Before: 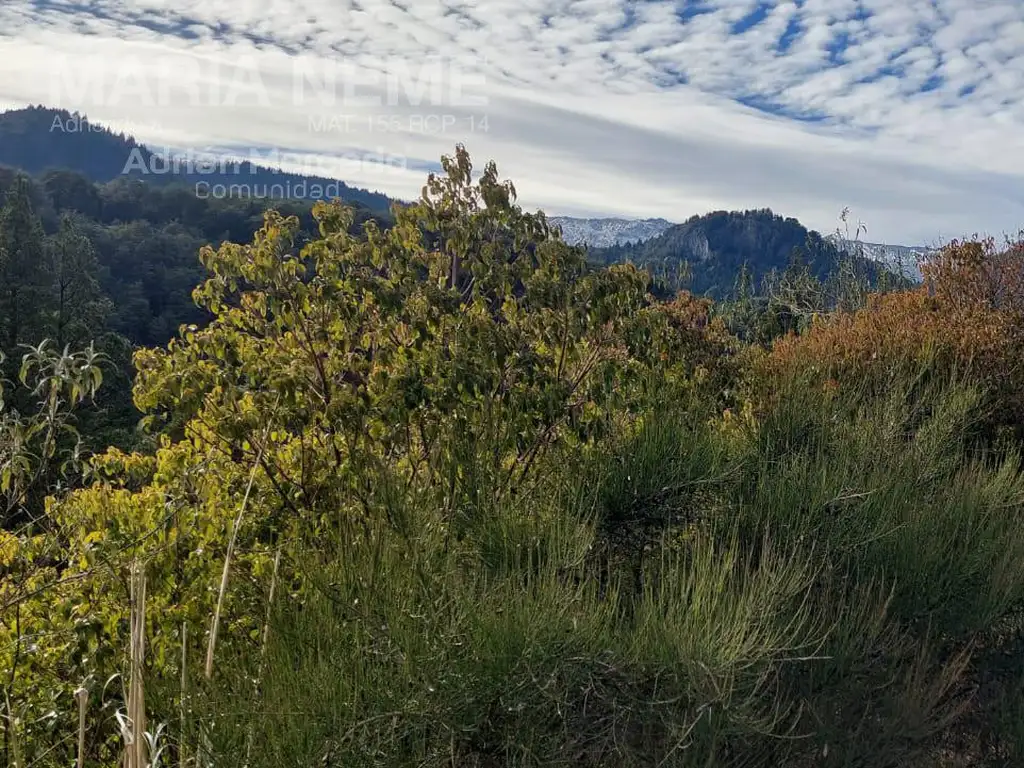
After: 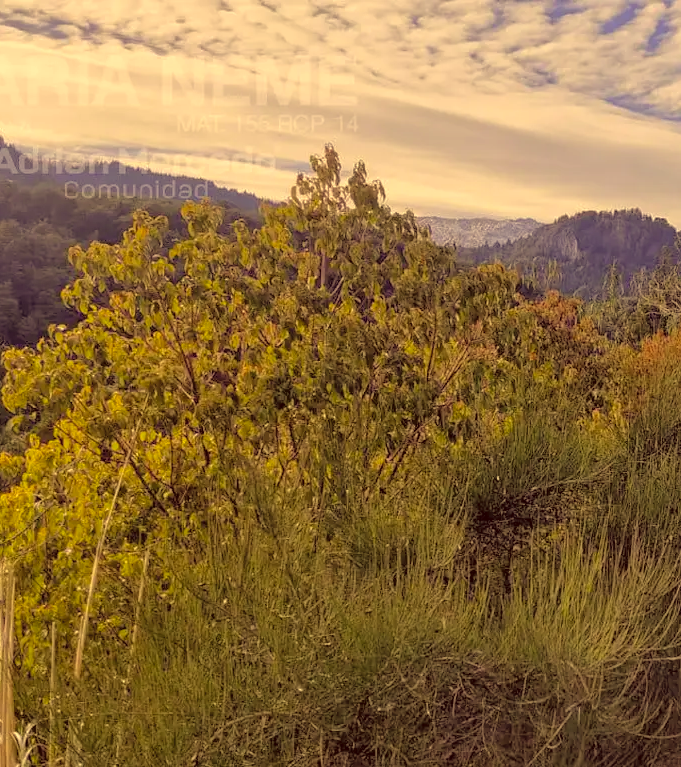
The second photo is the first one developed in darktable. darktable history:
tone curve: curves: ch0 [(0, 0) (0.004, 0.008) (0.077, 0.156) (0.169, 0.29) (0.774, 0.774) (1, 1)], color space Lab, independent channels, preserve colors none
crop and rotate: left 12.816%, right 20.595%
color correction: highlights a* 10.03, highlights b* 39.04, shadows a* 15.07, shadows b* 3.32
